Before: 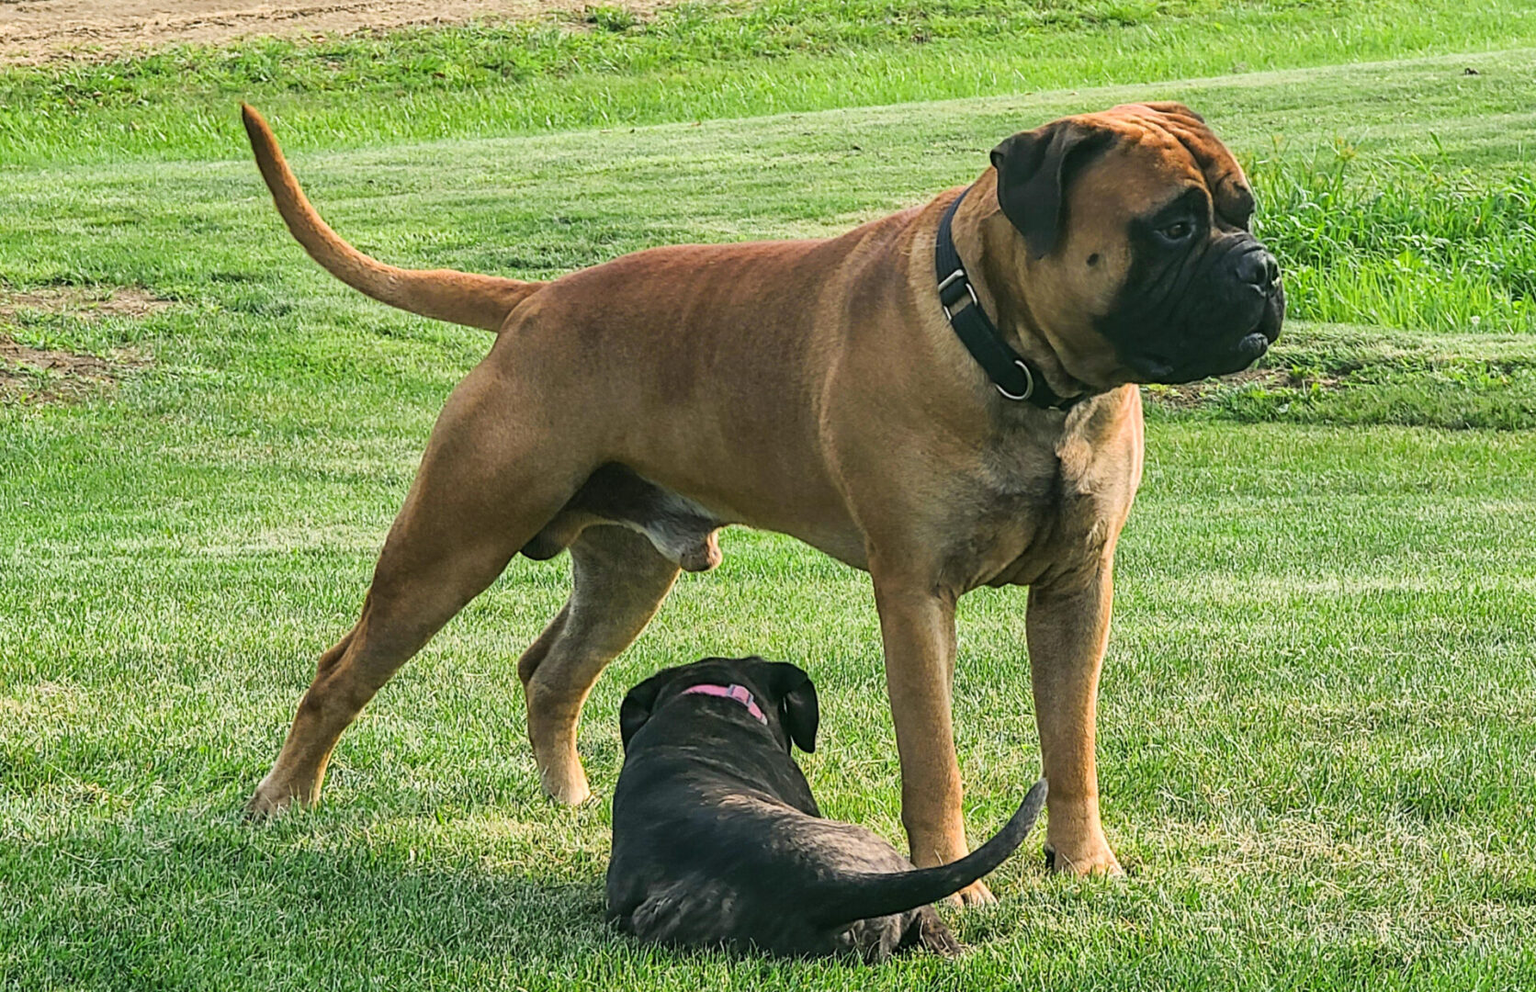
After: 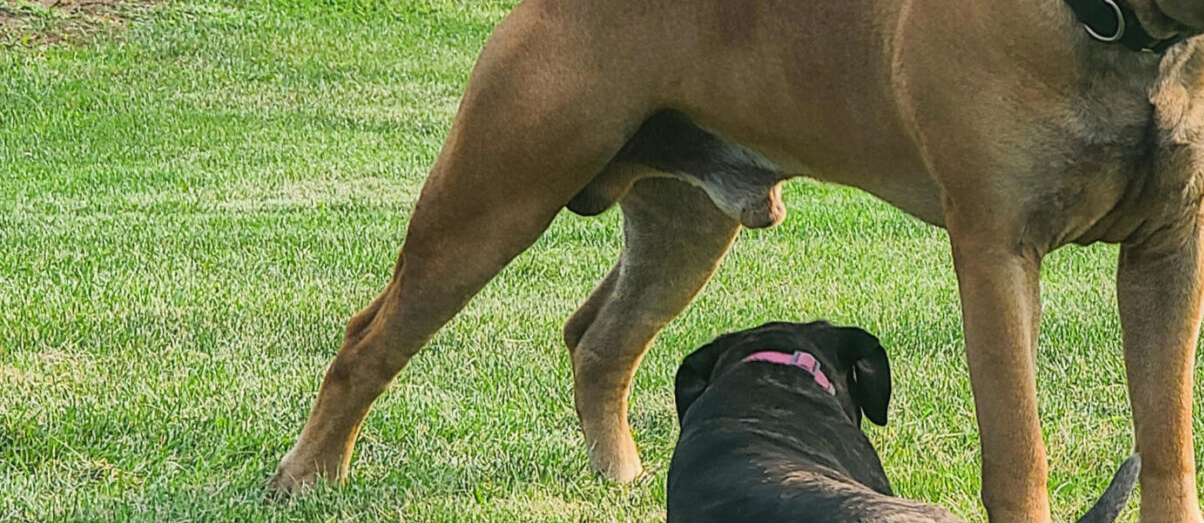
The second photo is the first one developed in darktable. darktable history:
contrast equalizer: y [[0.5, 0.486, 0.447, 0.446, 0.489, 0.5], [0.5 ×6], [0.5 ×6], [0 ×6], [0 ×6]]
crop: top 36.498%, right 27.964%, bottom 14.995%
